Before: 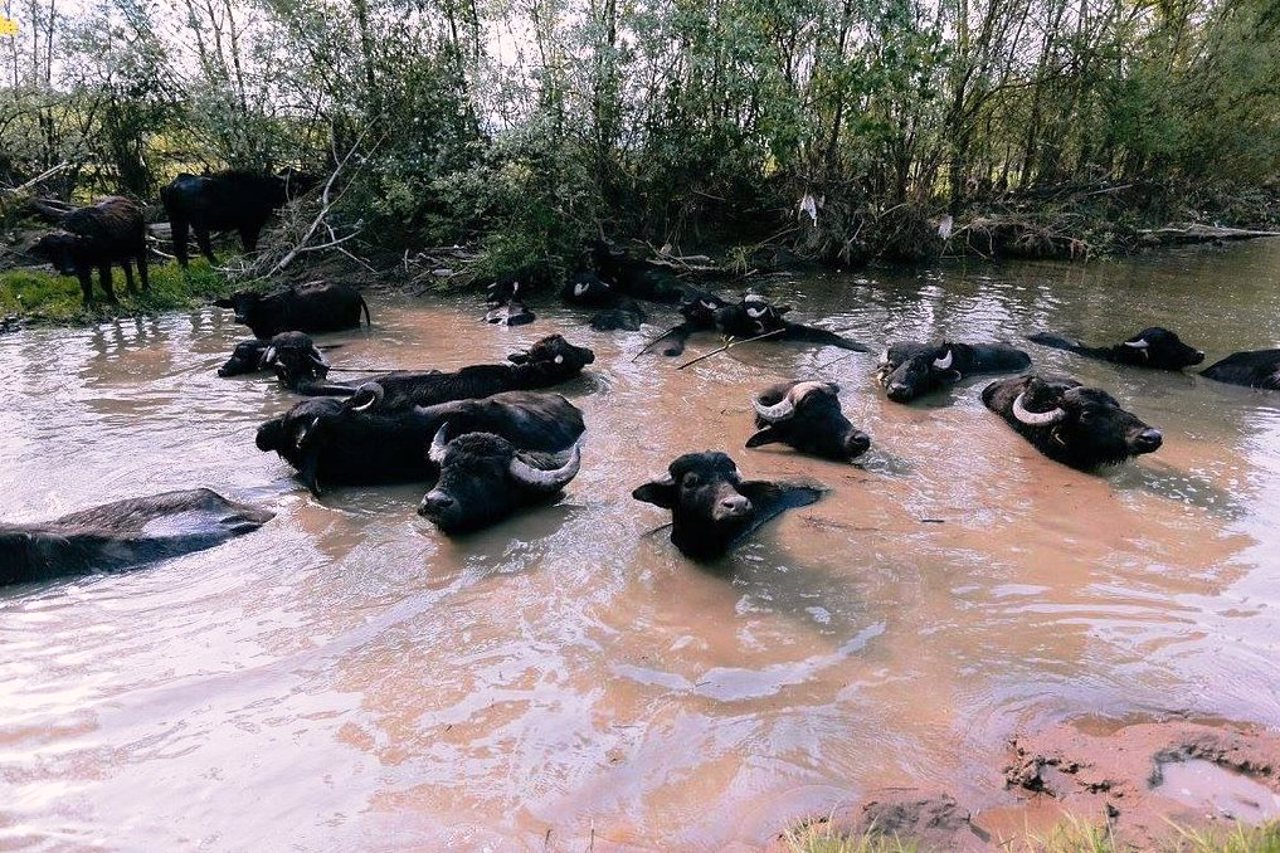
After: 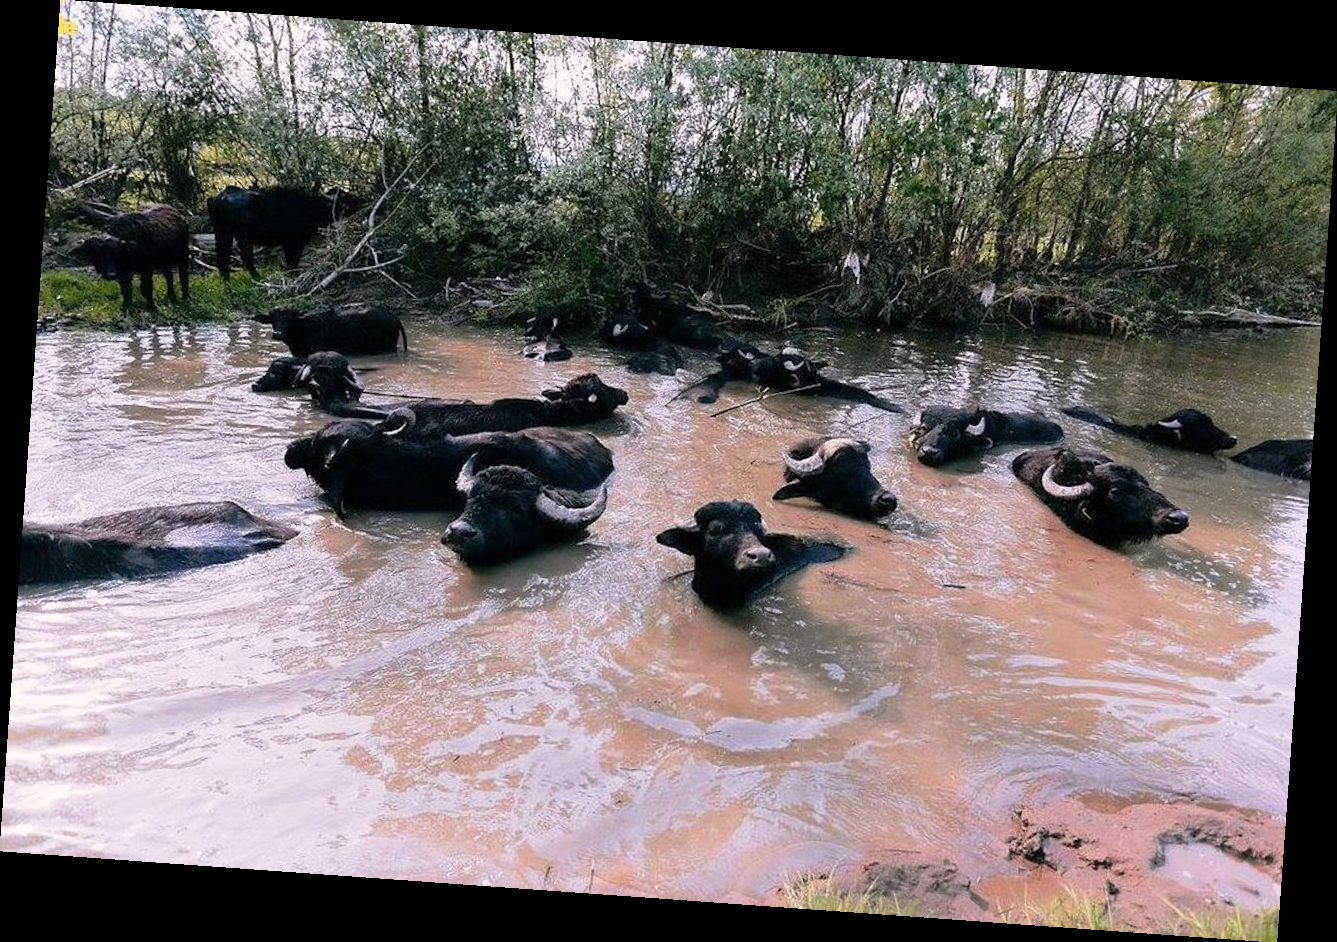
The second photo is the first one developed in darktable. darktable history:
rotate and perspective: rotation 4.1°, automatic cropping off
shadows and highlights: radius 108.52, shadows 23.73, highlights -59.32, low approximation 0.01, soften with gaussian
